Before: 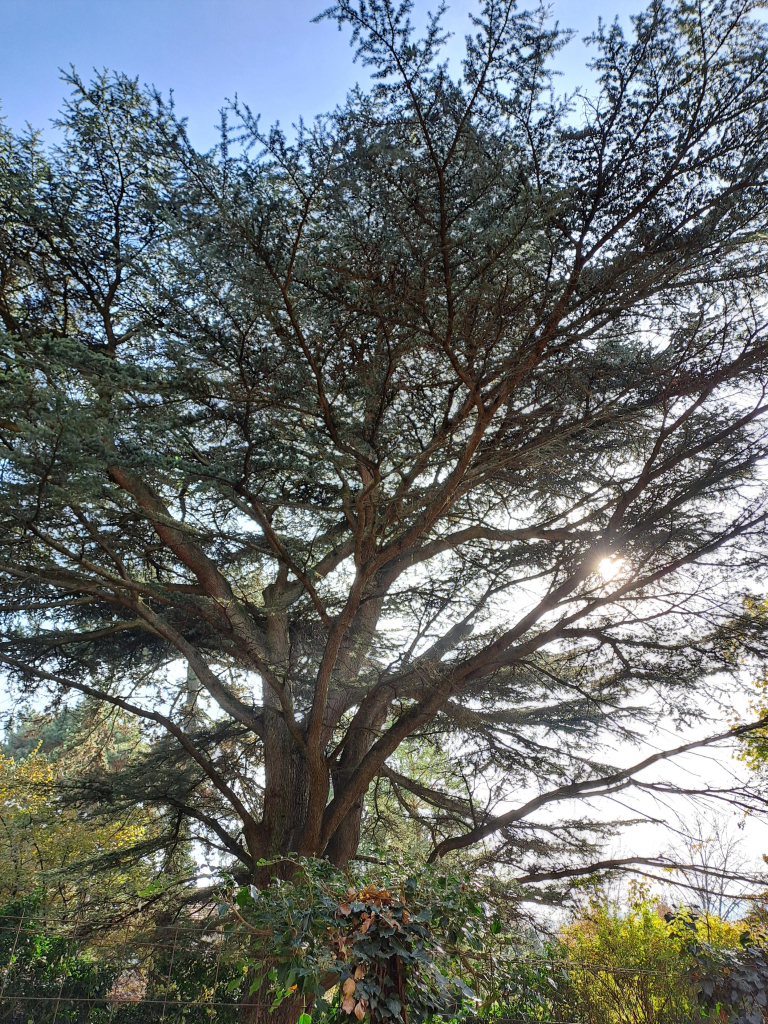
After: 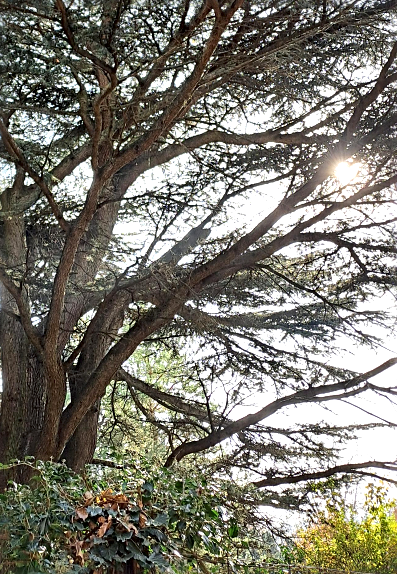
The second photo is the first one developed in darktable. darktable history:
exposure: black level correction 0, exposure 0.301 EV, compensate highlight preservation false
crop: left 34.333%, top 38.744%, right 13.917%, bottom 5.161%
sharpen: radius 2.764
local contrast: mode bilateral grid, contrast 25, coarseness 60, detail 151%, midtone range 0.2
